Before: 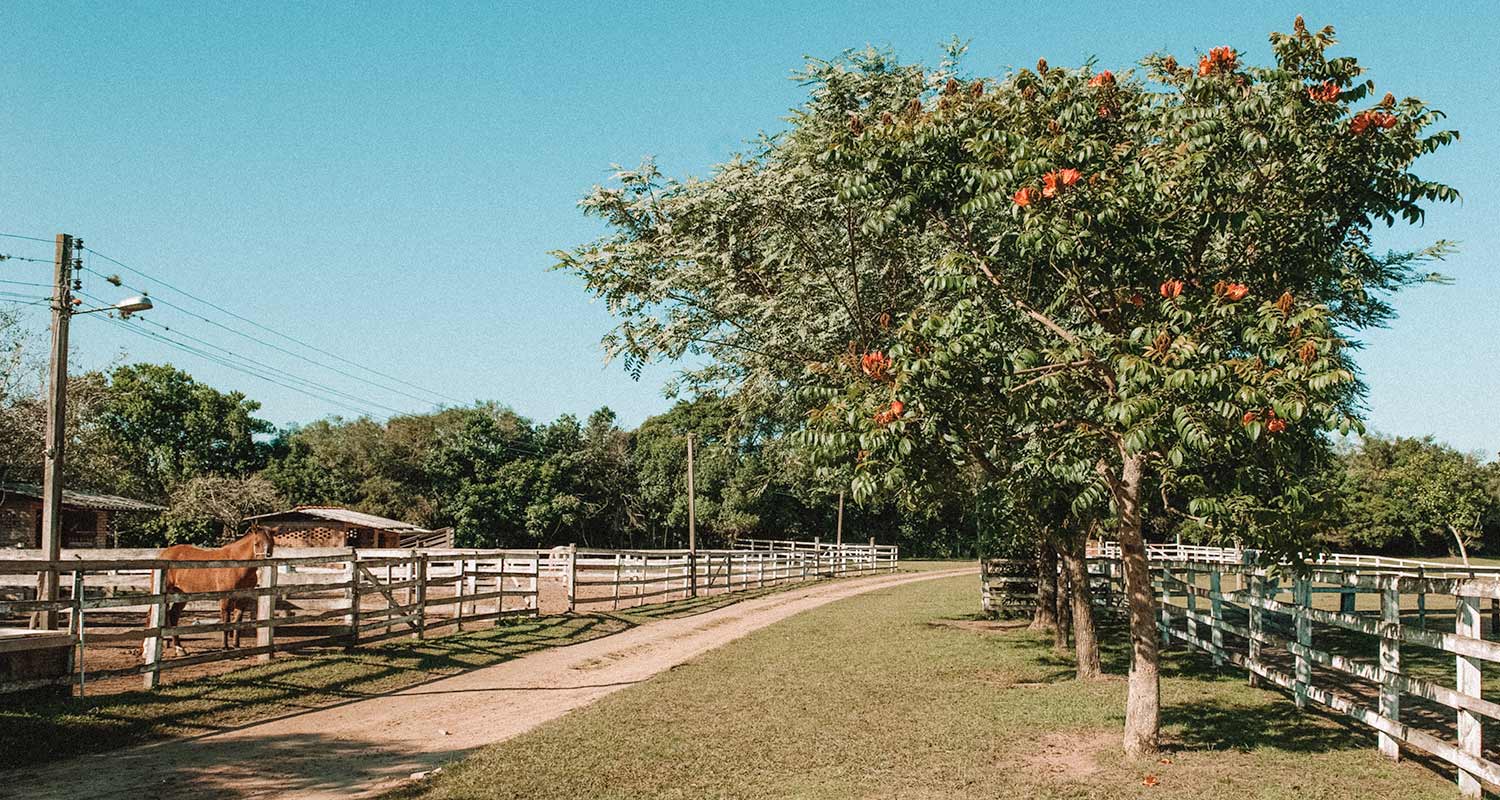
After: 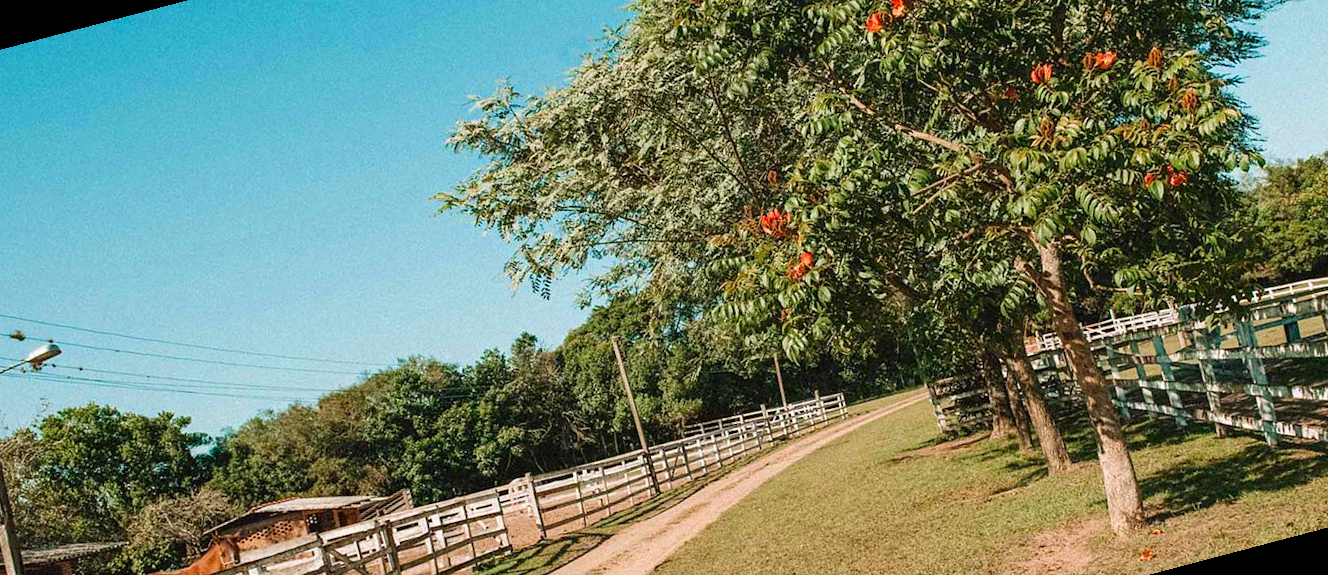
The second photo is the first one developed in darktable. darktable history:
color zones: curves: ch0 [(0, 0.613) (0.01, 0.613) (0.245, 0.448) (0.498, 0.529) (0.642, 0.665) (0.879, 0.777) (0.99, 0.613)]; ch1 [(0, 0) (0.143, 0) (0.286, 0) (0.429, 0) (0.571, 0) (0.714, 0) (0.857, 0)], mix -131.09%
rotate and perspective: rotation -14.8°, crop left 0.1, crop right 0.903, crop top 0.25, crop bottom 0.748
